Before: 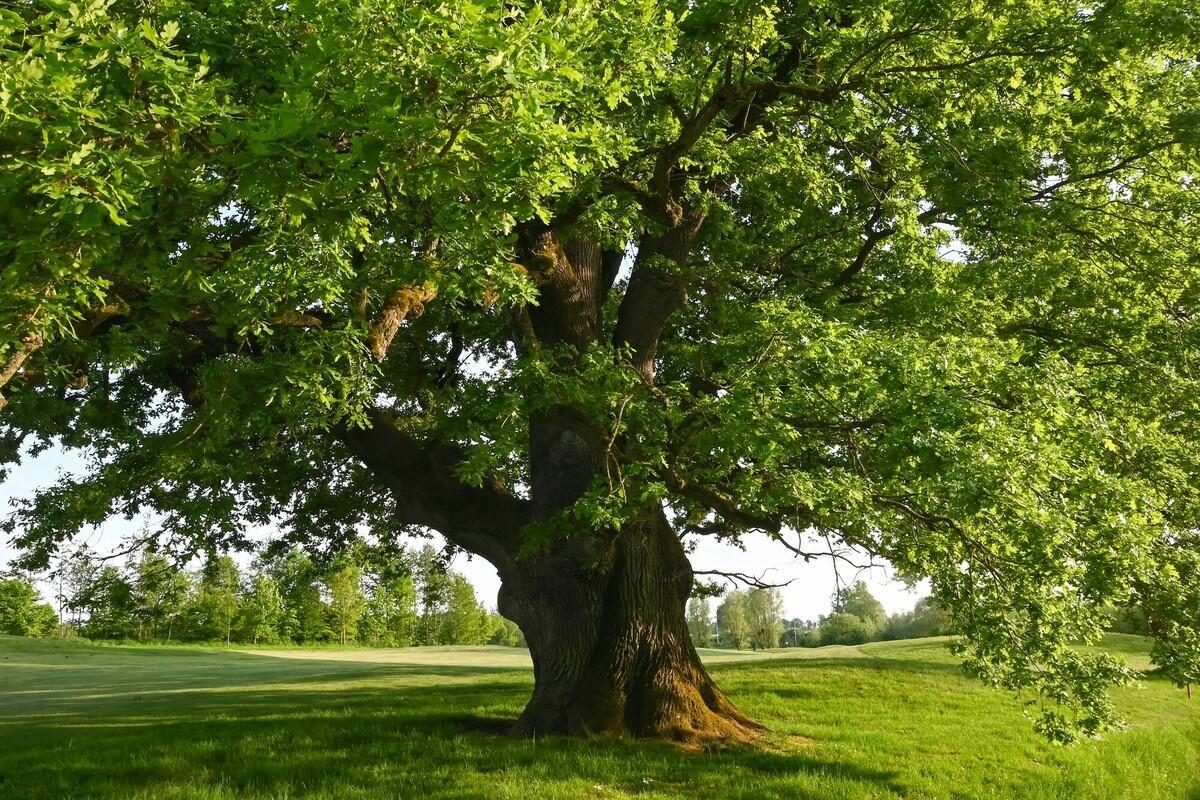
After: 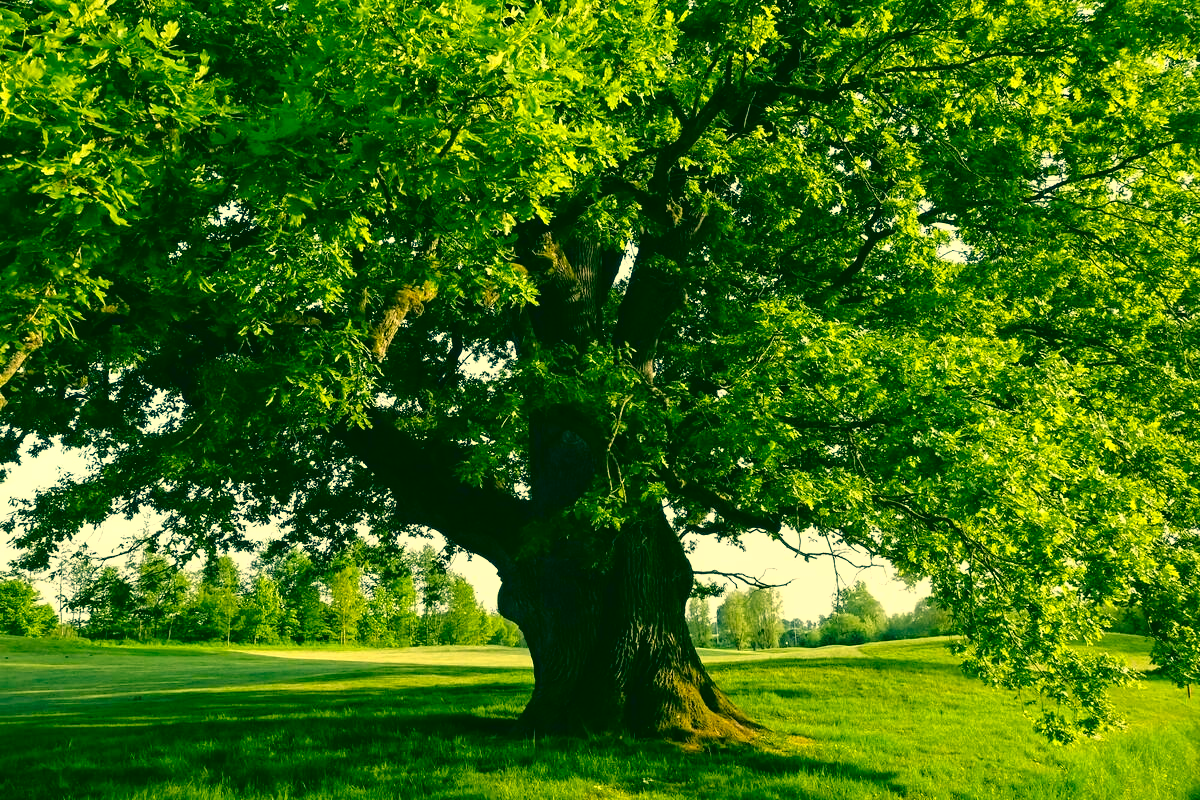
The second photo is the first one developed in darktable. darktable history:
fill light: exposure -2 EV, width 8.6
exposure: exposure 0.258 EV, compensate highlight preservation false
color correction: highlights a* 1.83, highlights b* 34.02, shadows a* -36.68, shadows b* -5.48
